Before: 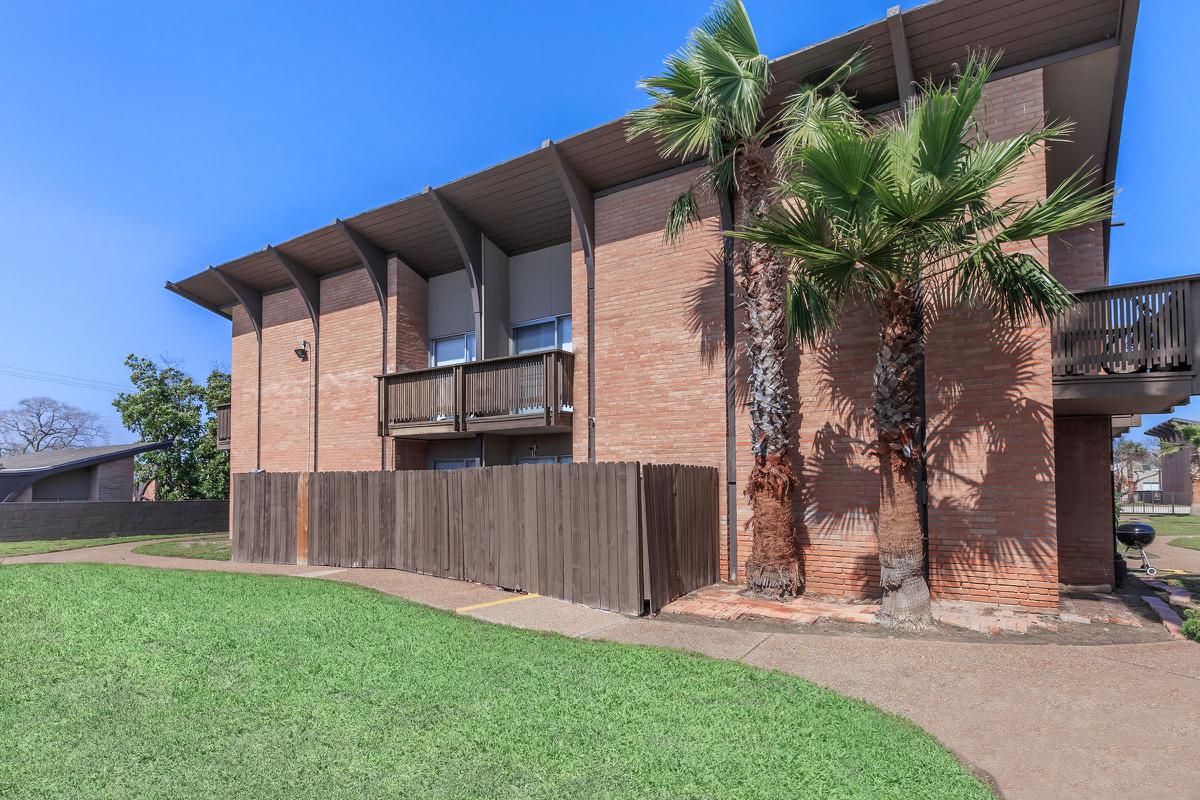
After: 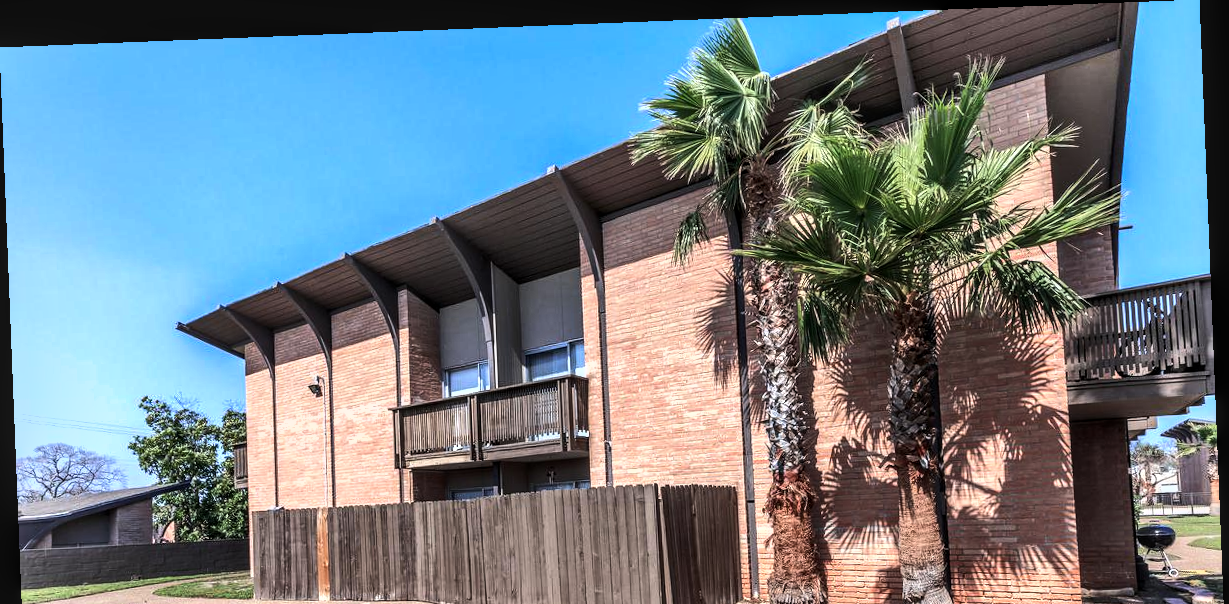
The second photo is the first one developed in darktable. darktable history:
crop: bottom 28.576%
shadows and highlights: low approximation 0.01, soften with gaussian
tone equalizer: -8 EV -1.08 EV, -7 EV -1.01 EV, -6 EV -0.867 EV, -5 EV -0.578 EV, -3 EV 0.578 EV, -2 EV 0.867 EV, -1 EV 1.01 EV, +0 EV 1.08 EV, edges refinement/feathering 500, mask exposure compensation -1.57 EV, preserve details no
rotate and perspective: rotation -2.29°, automatic cropping off
local contrast: on, module defaults
